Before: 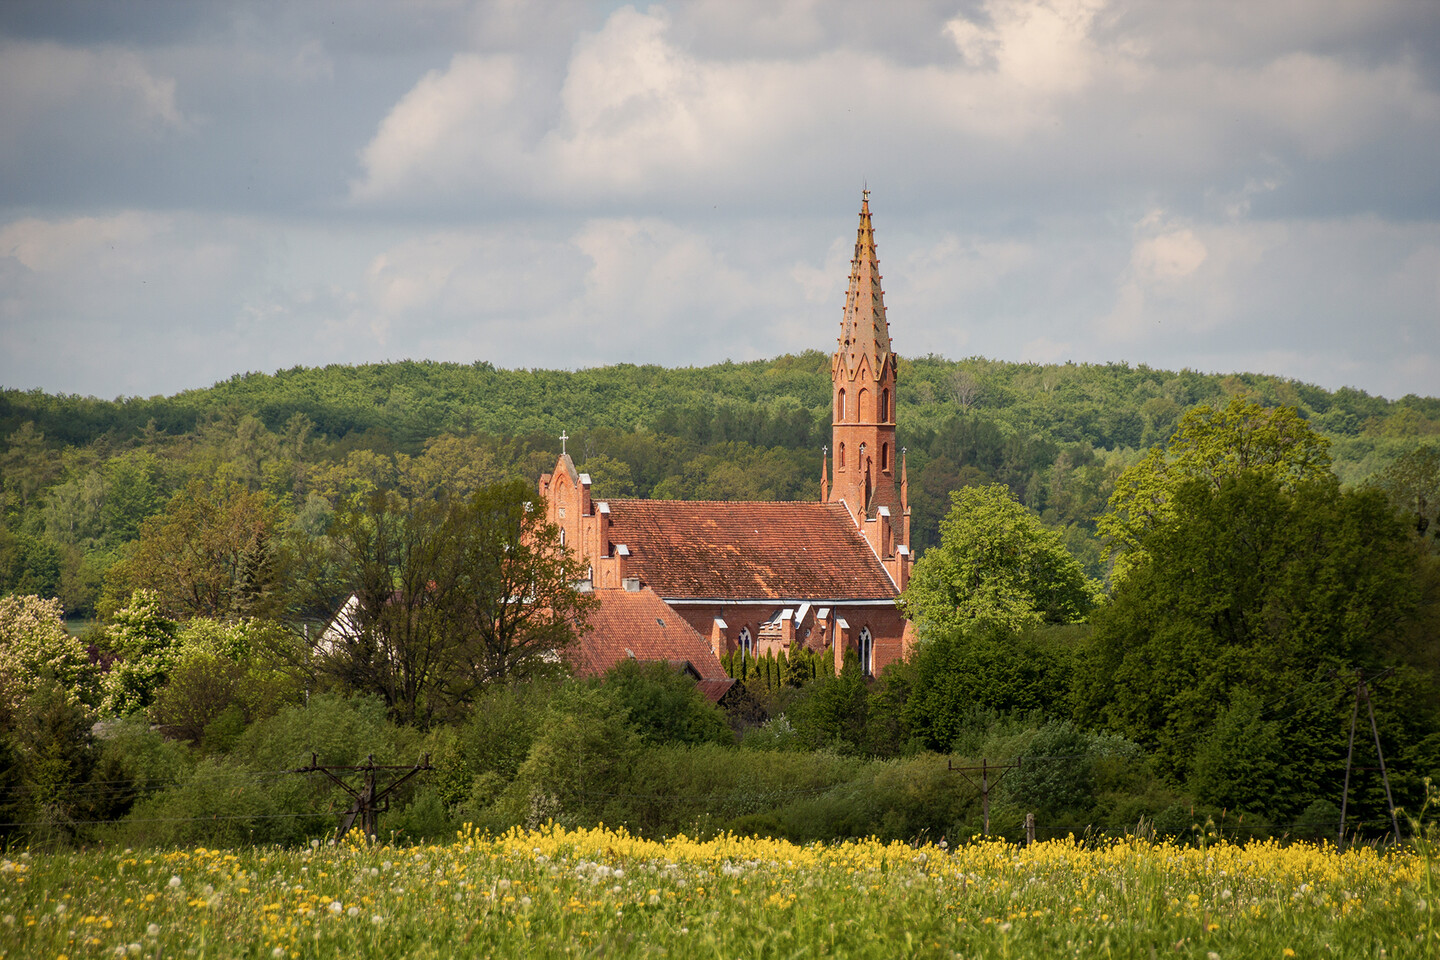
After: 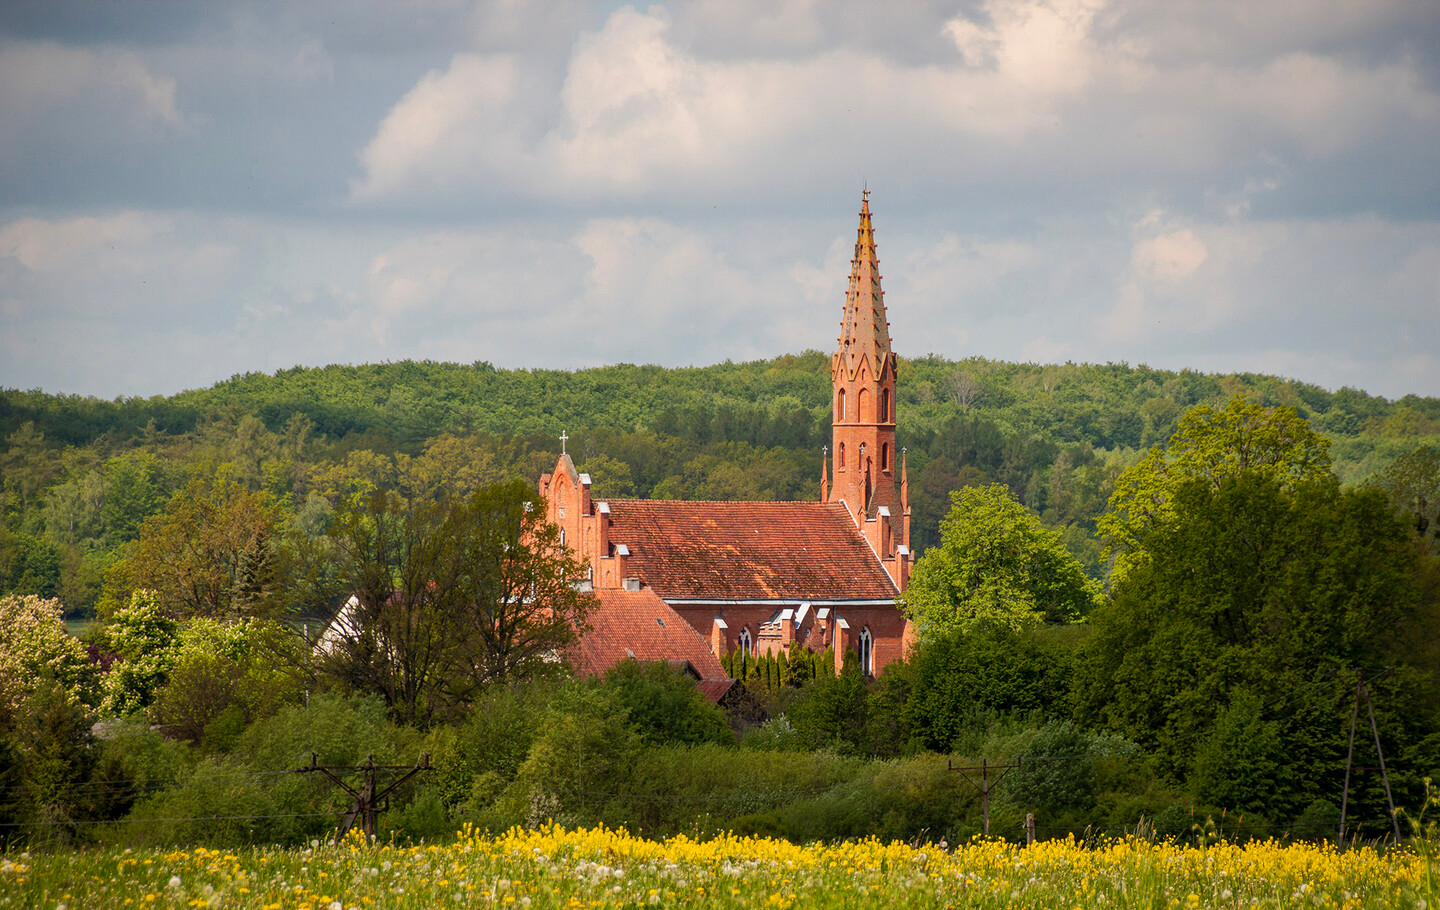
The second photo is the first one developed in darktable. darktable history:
crop and rotate: top 0.003%, bottom 5.181%
